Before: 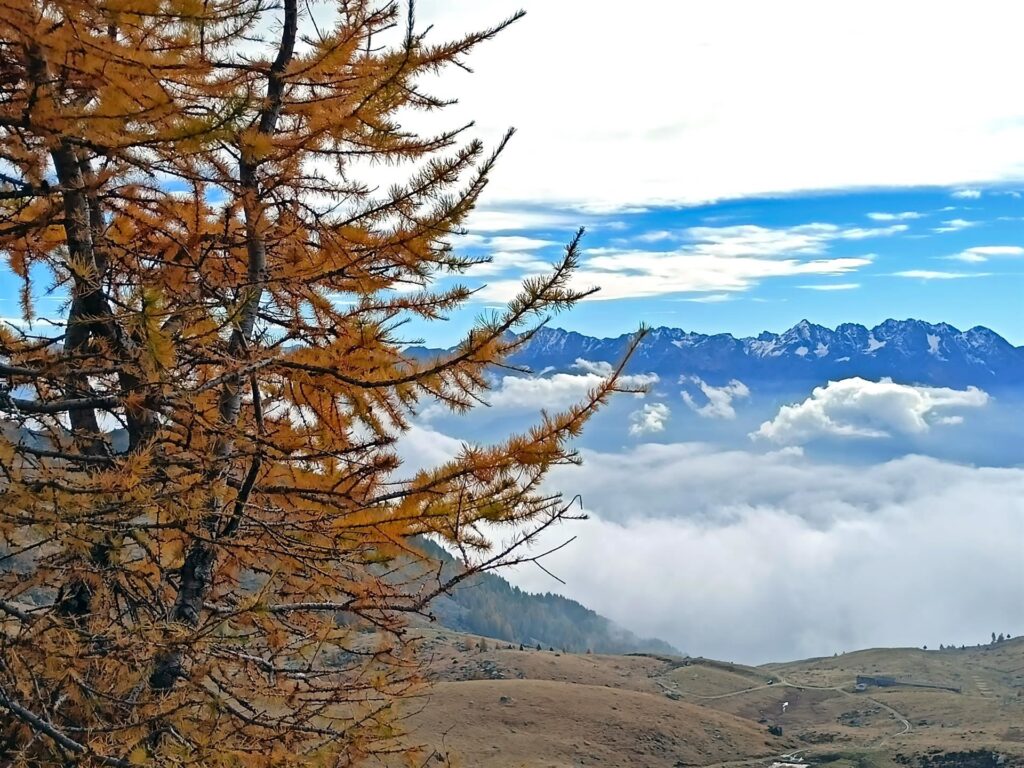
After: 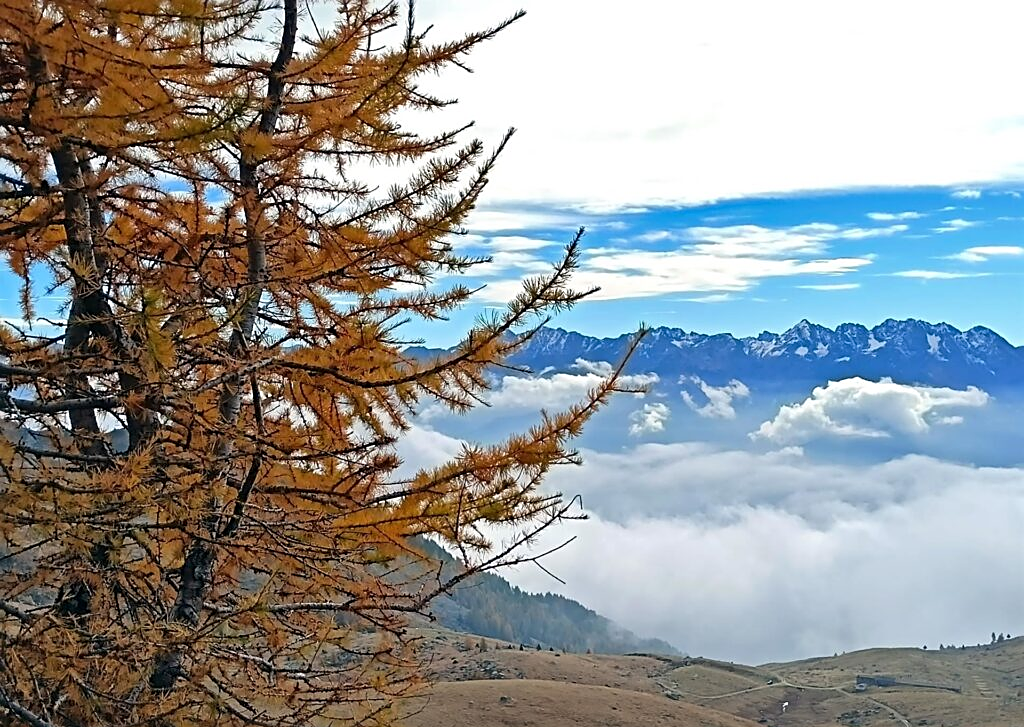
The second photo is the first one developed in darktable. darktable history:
crop and rotate: top 0.009%, bottom 5.291%
sharpen: on, module defaults
